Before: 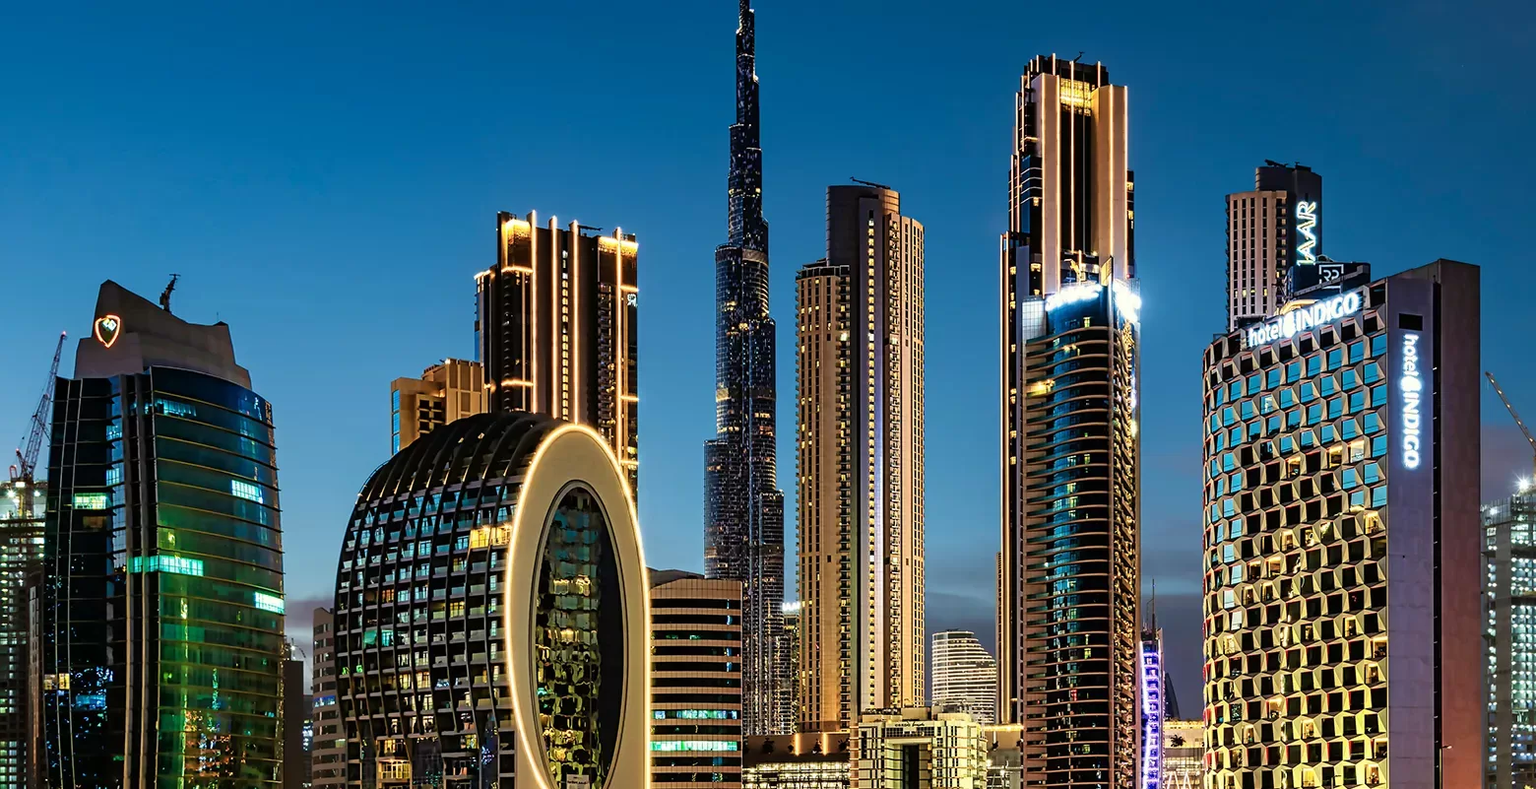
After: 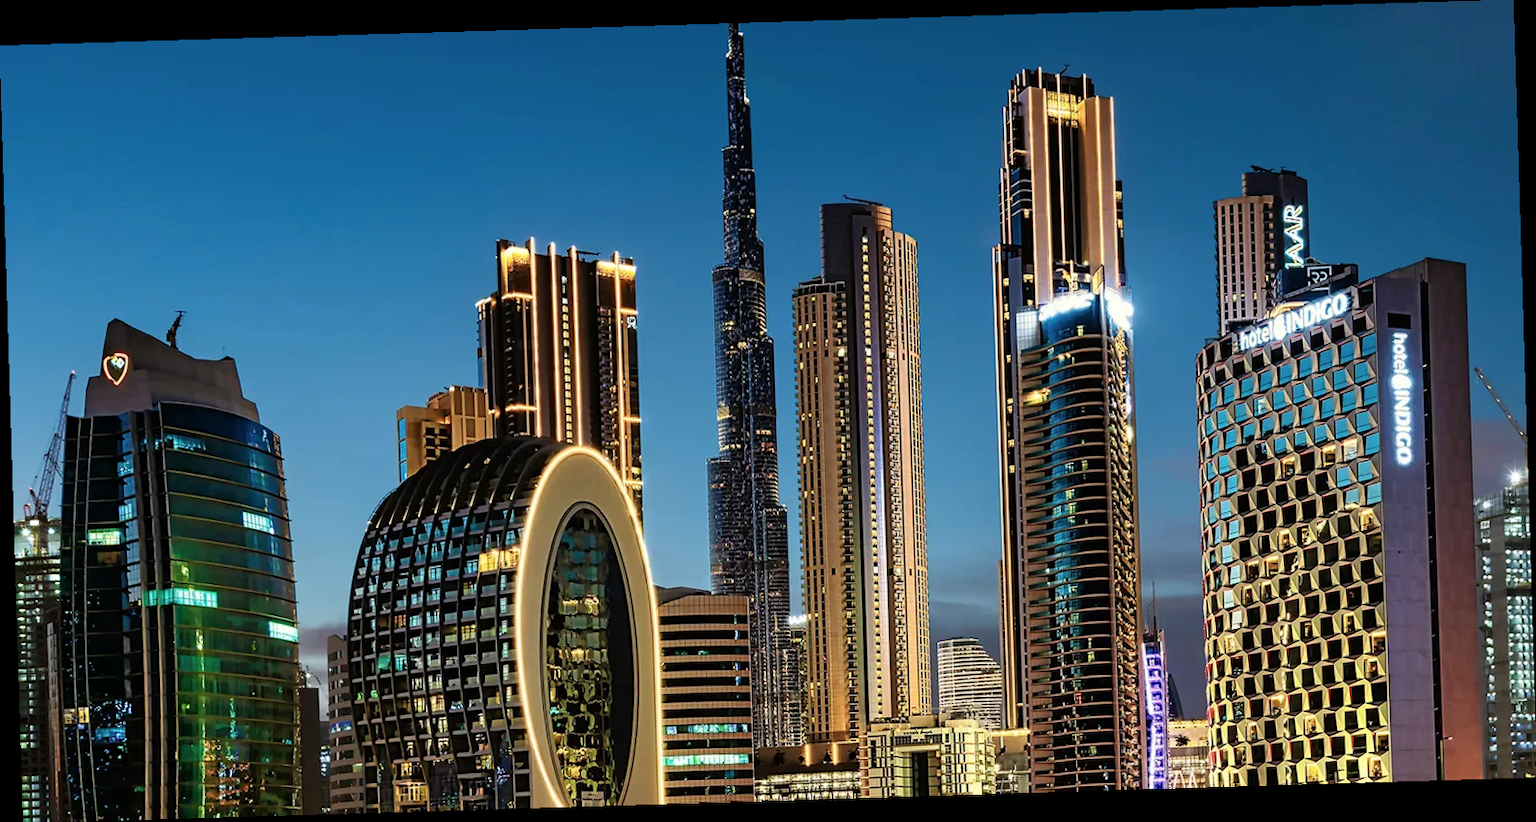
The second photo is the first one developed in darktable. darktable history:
contrast brightness saturation: contrast 0.01, saturation -0.05
rotate and perspective: rotation -1.75°, automatic cropping off
